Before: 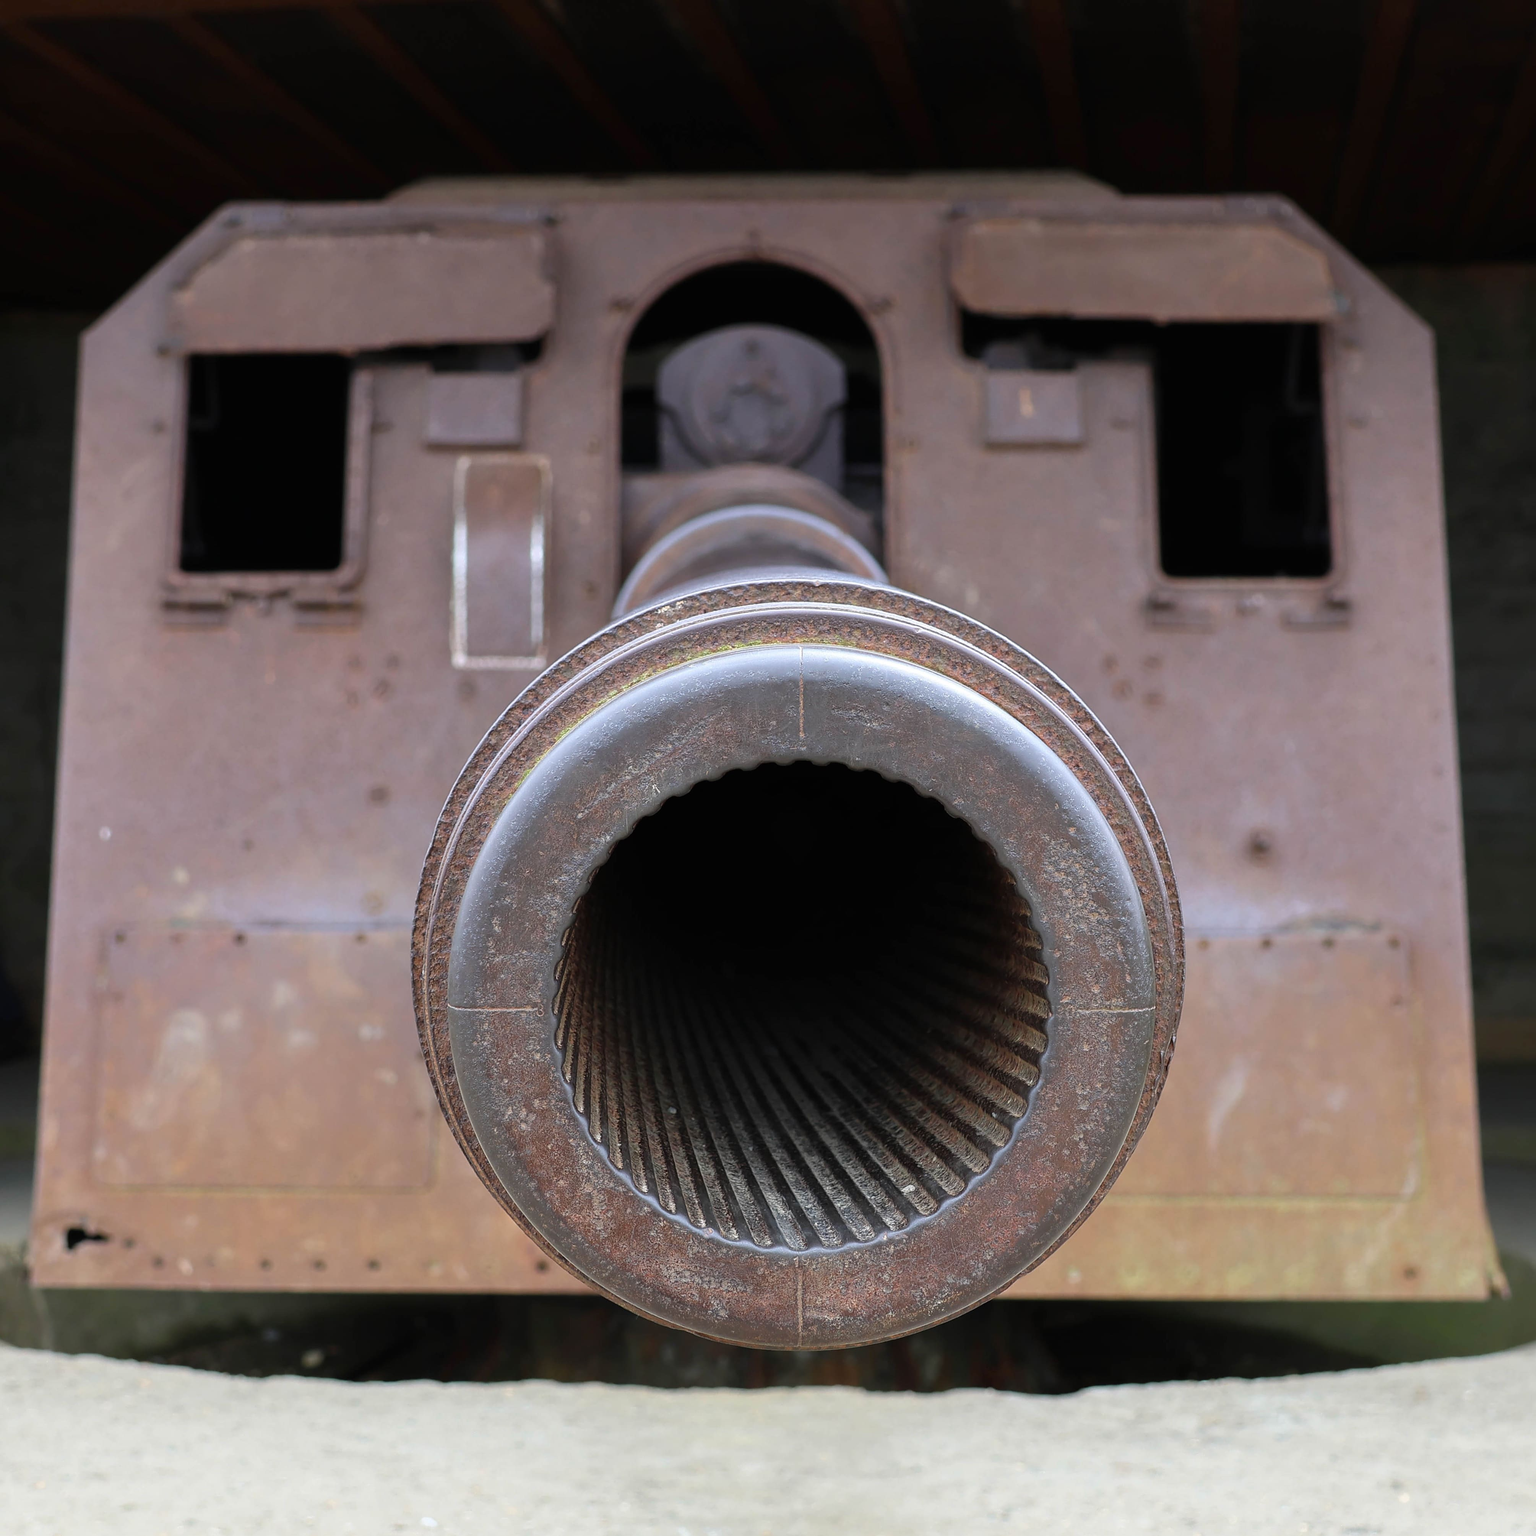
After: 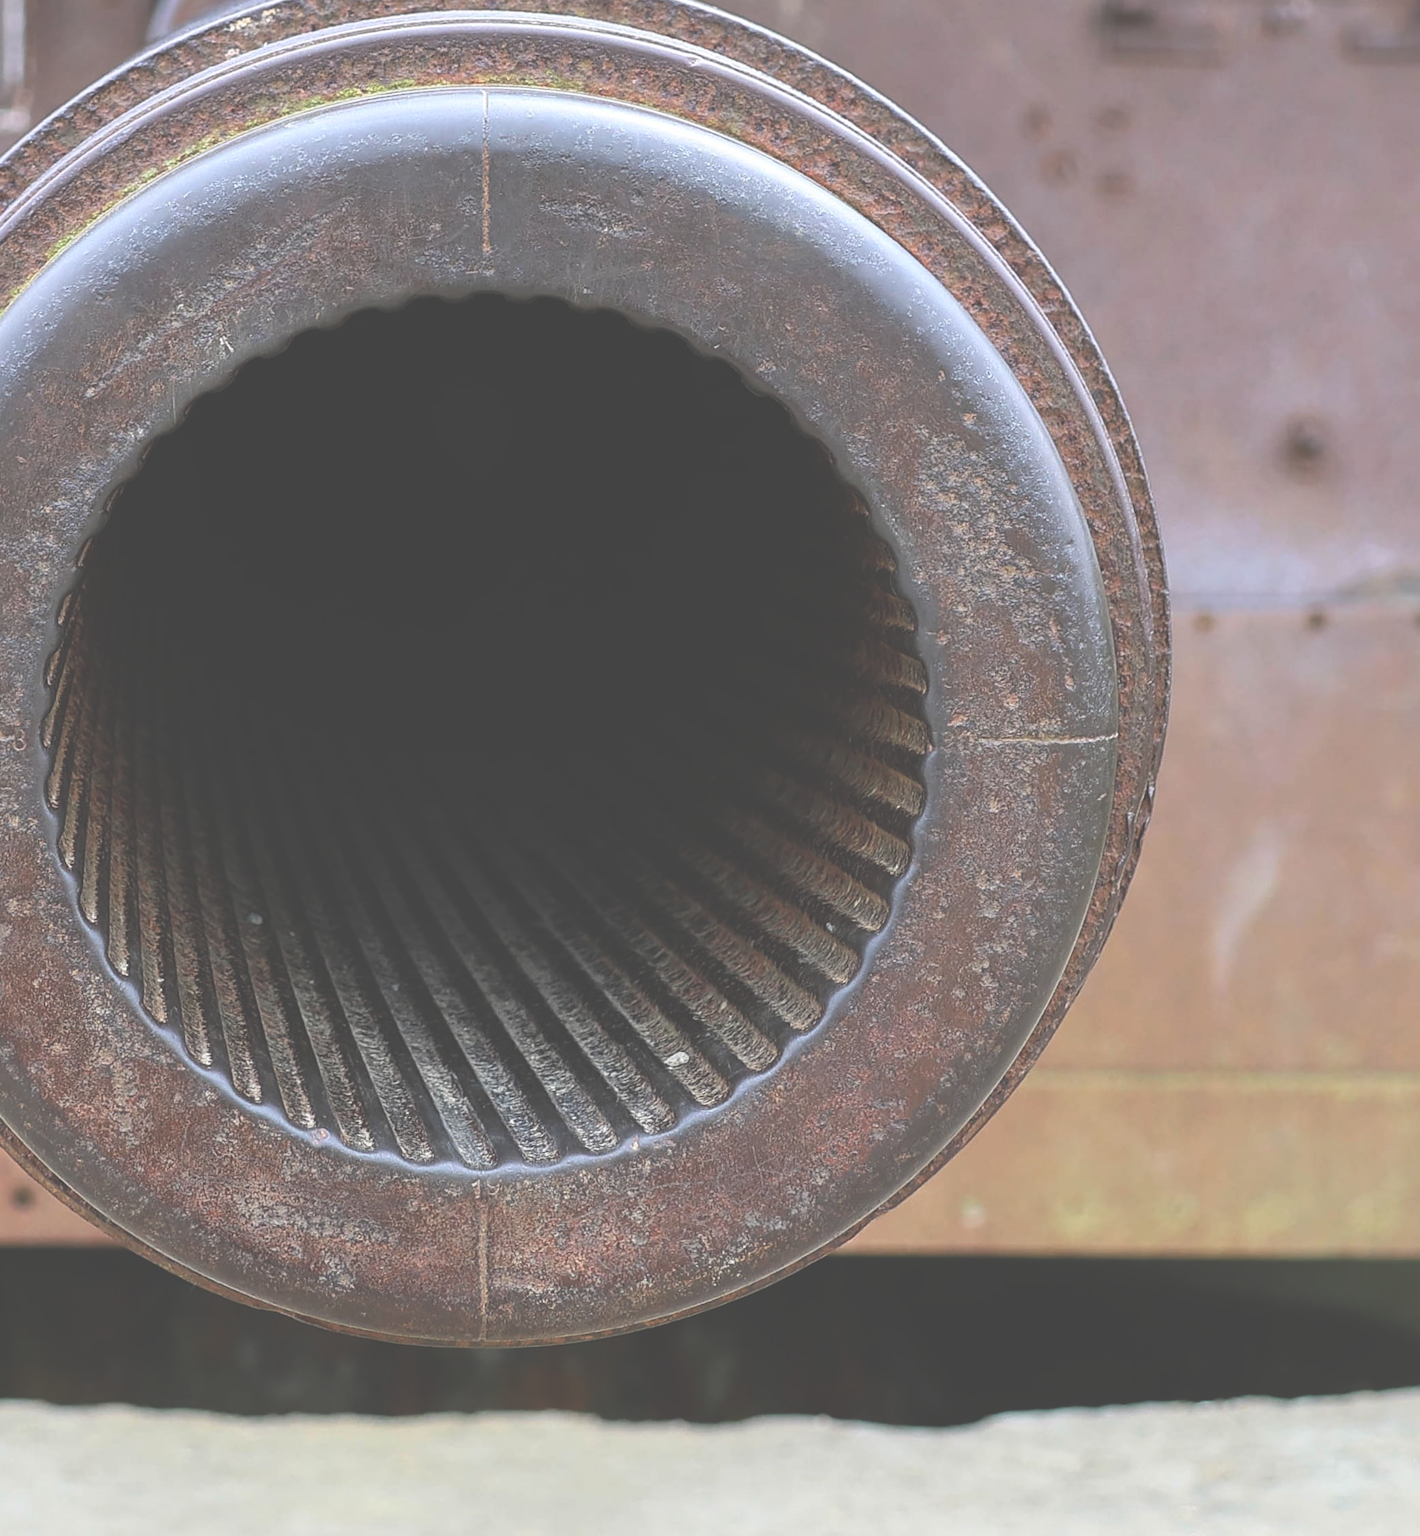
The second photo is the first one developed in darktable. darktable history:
crop: left 34.479%, top 38.822%, right 13.718%, bottom 5.172%
contrast brightness saturation: contrast 0.13, brightness -0.05, saturation 0.16
white balance: emerald 1
exposure: black level correction -0.087, compensate highlight preservation false
